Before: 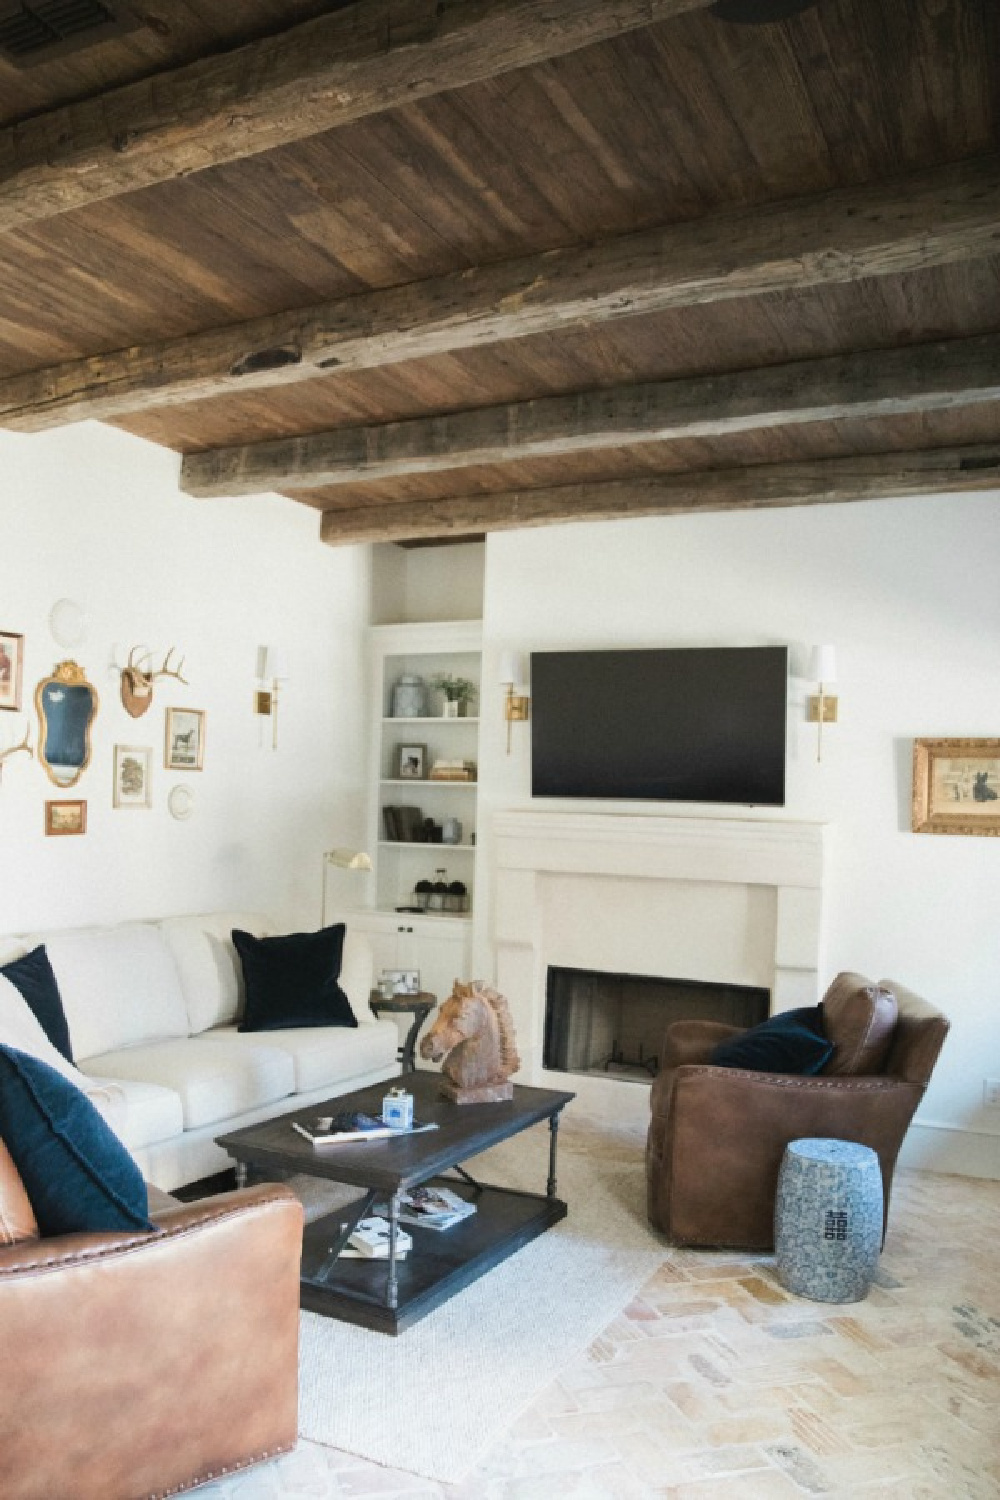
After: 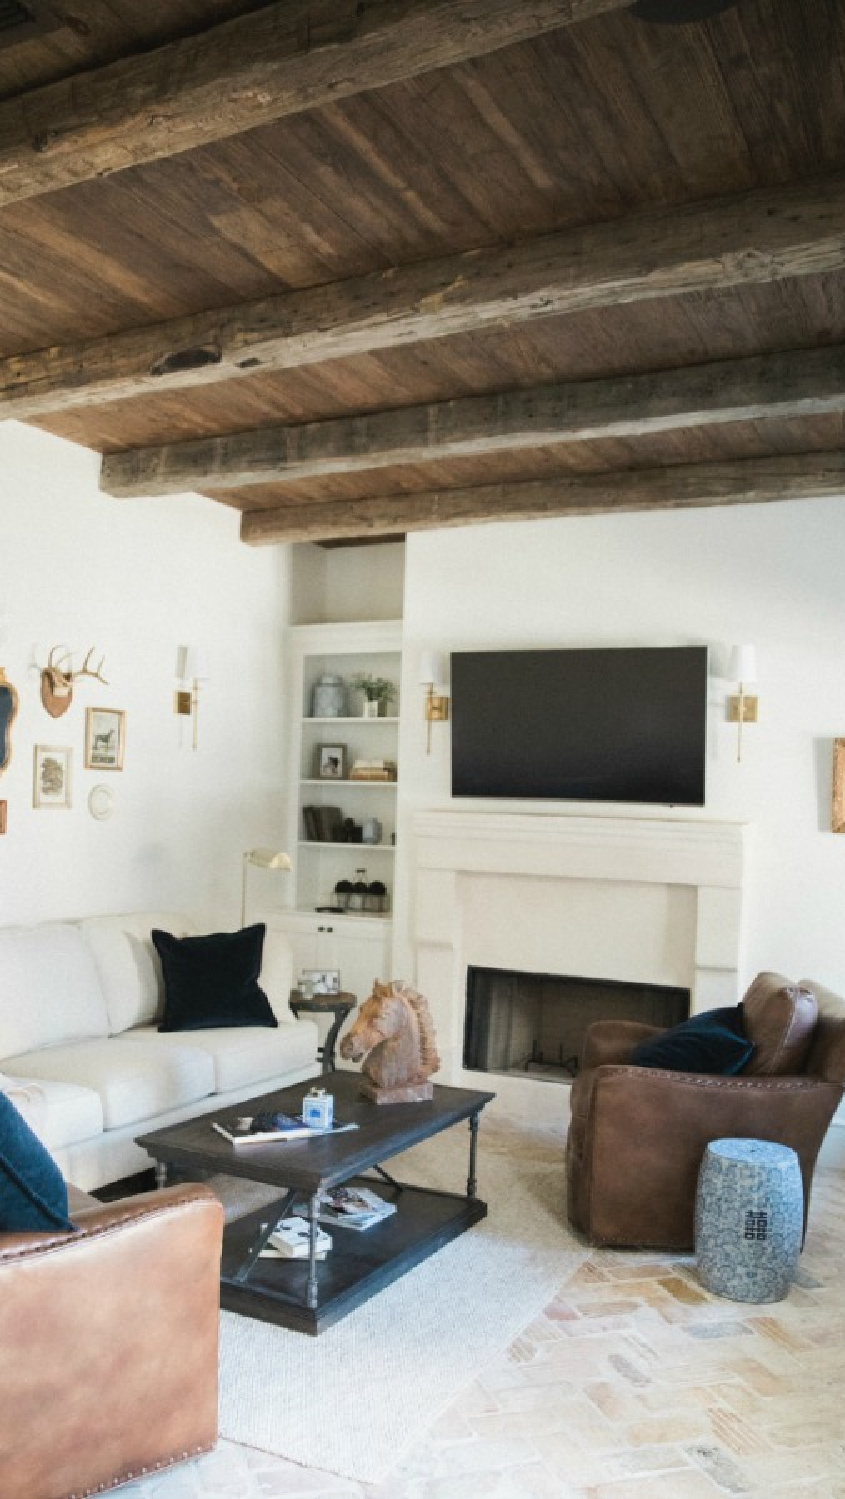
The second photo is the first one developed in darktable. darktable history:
crop: left 8.044%, right 7.454%
